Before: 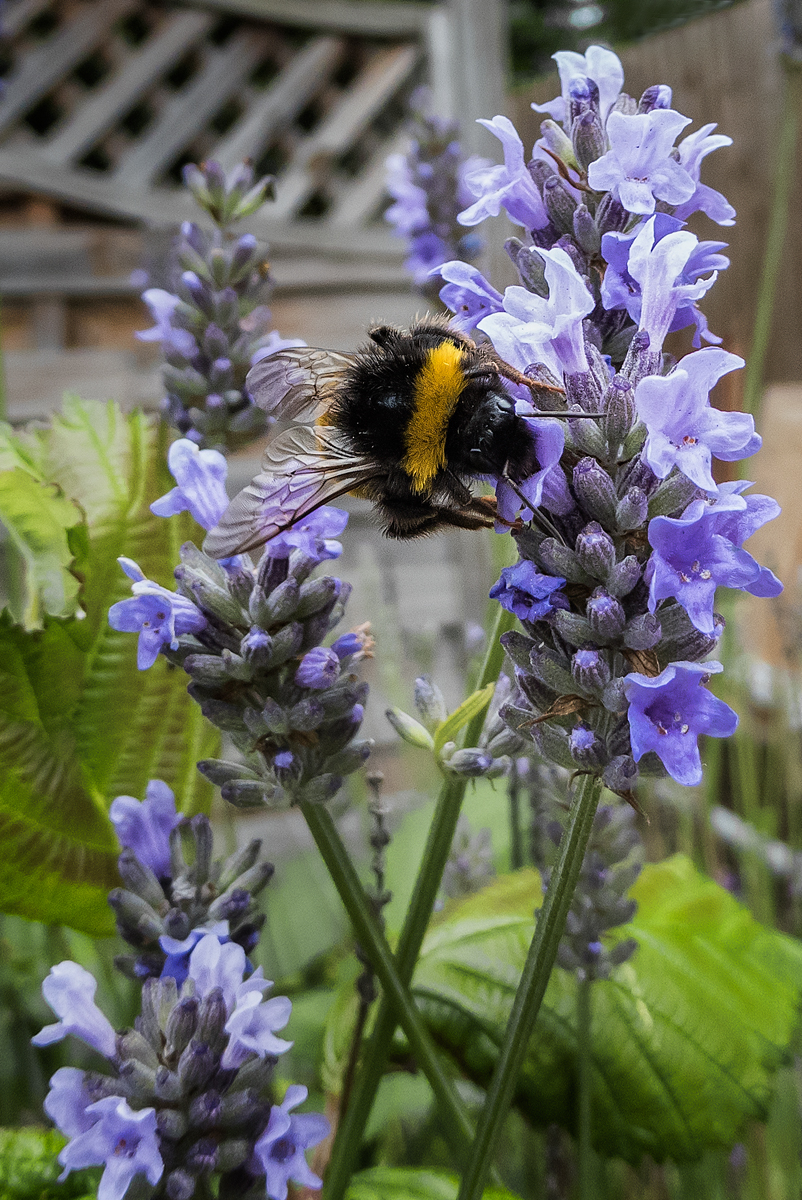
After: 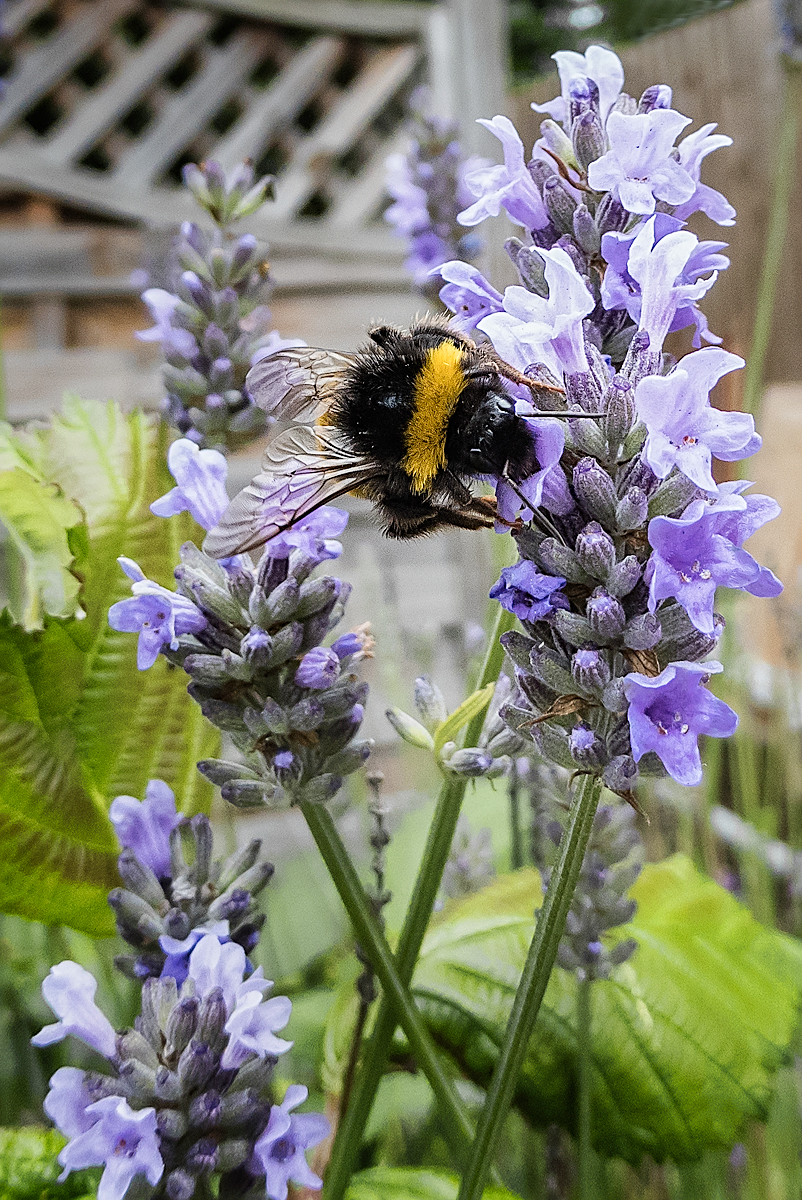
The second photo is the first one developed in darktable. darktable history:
sharpen: amount 0.491
tone curve: curves: ch0 [(0, 0) (0.003, 0.004) (0.011, 0.015) (0.025, 0.033) (0.044, 0.058) (0.069, 0.091) (0.1, 0.131) (0.136, 0.179) (0.177, 0.233) (0.224, 0.296) (0.277, 0.364) (0.335, 0.434) (0.399, 0.511) (0.468, 0.584) (0.543, 0.656) (0.623, 0.729) (0.709, 0.799) (0.801, 0.874) (0.898, 0.936) (1, 1)], preserve colors none
